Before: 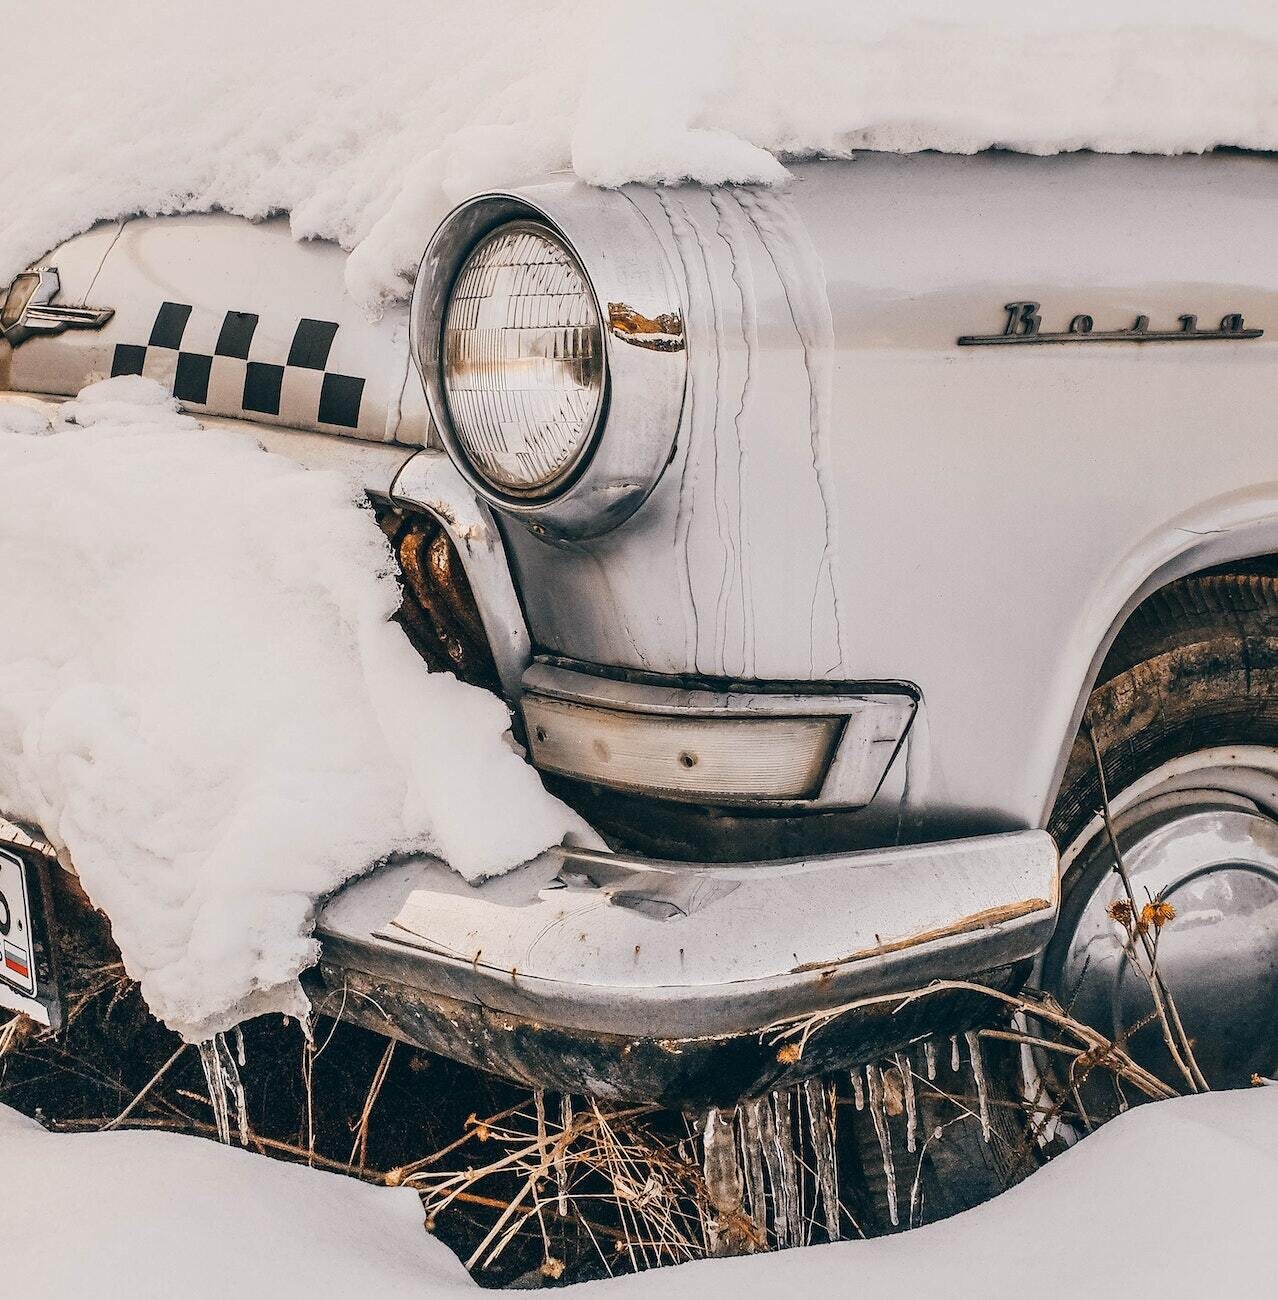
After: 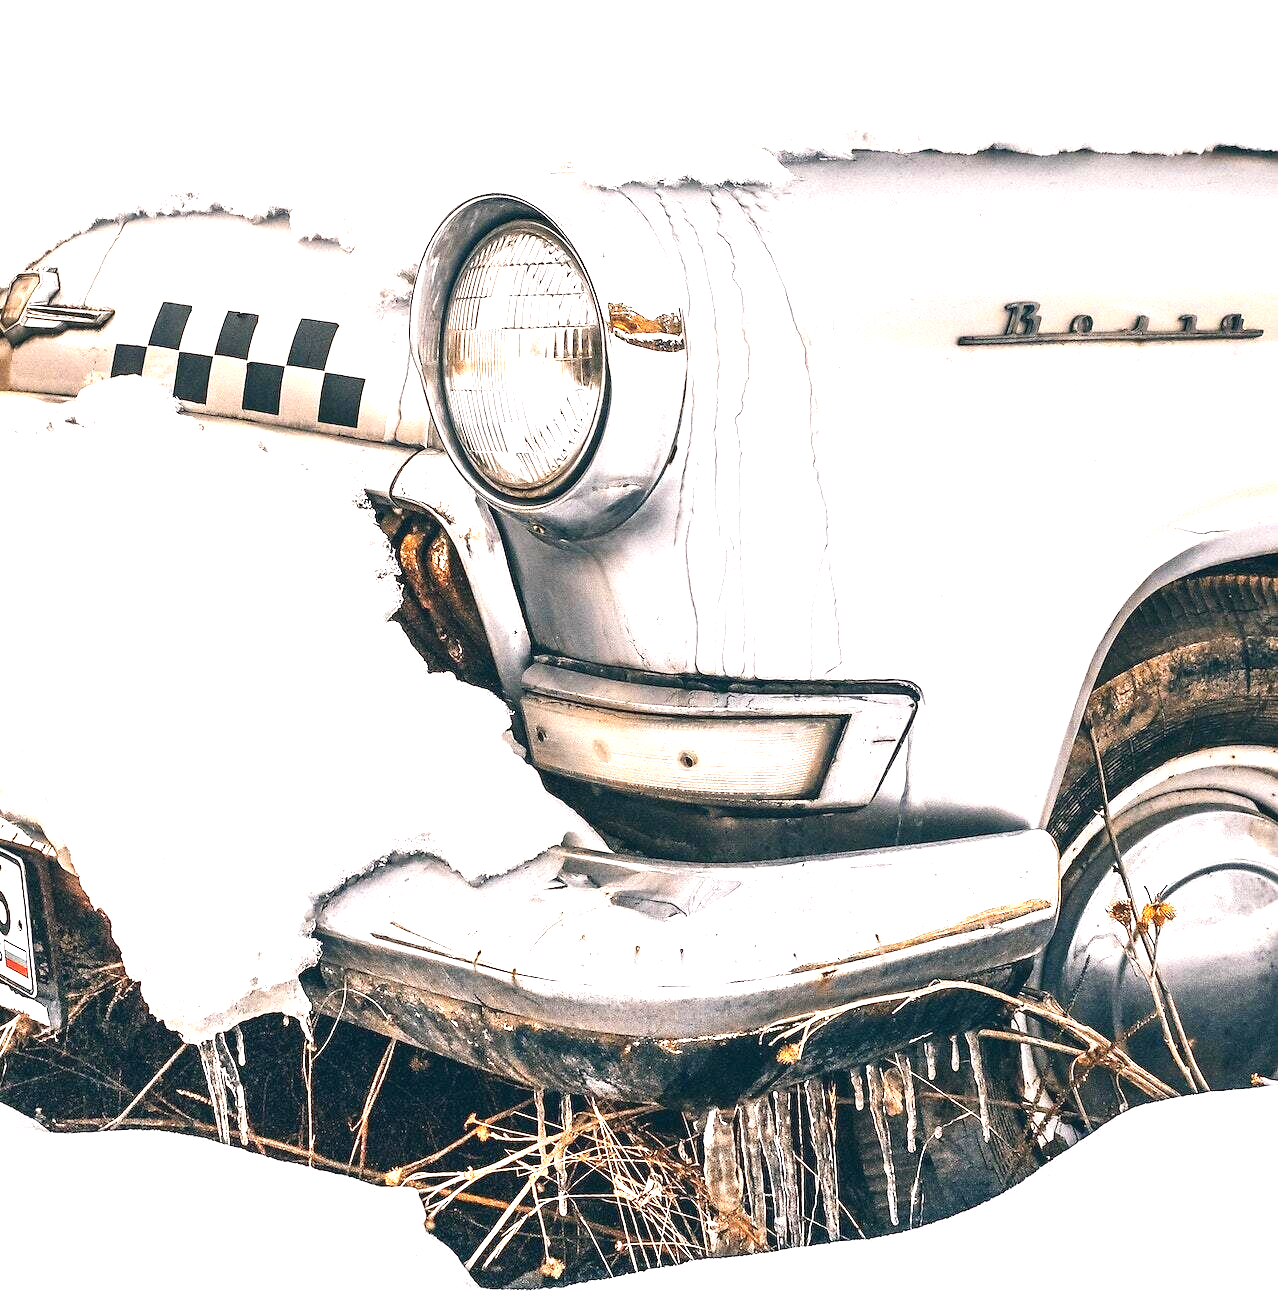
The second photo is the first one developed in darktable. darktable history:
exposure: black level correction 0, exposure 1.368 EV, compensate highlight preservation false
